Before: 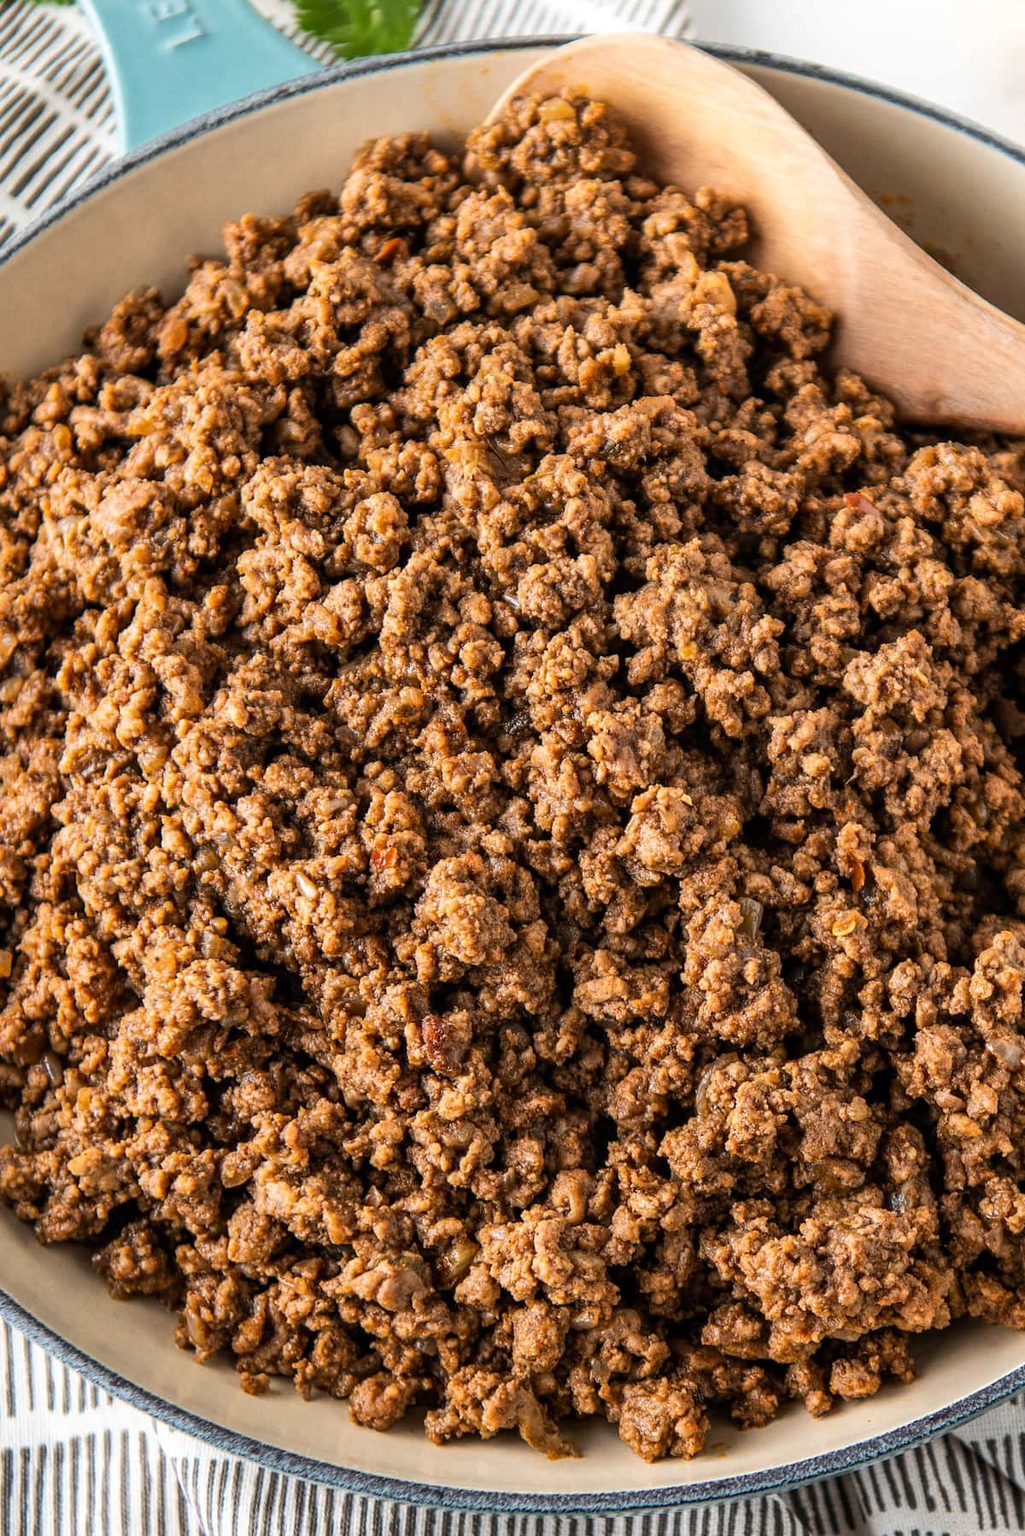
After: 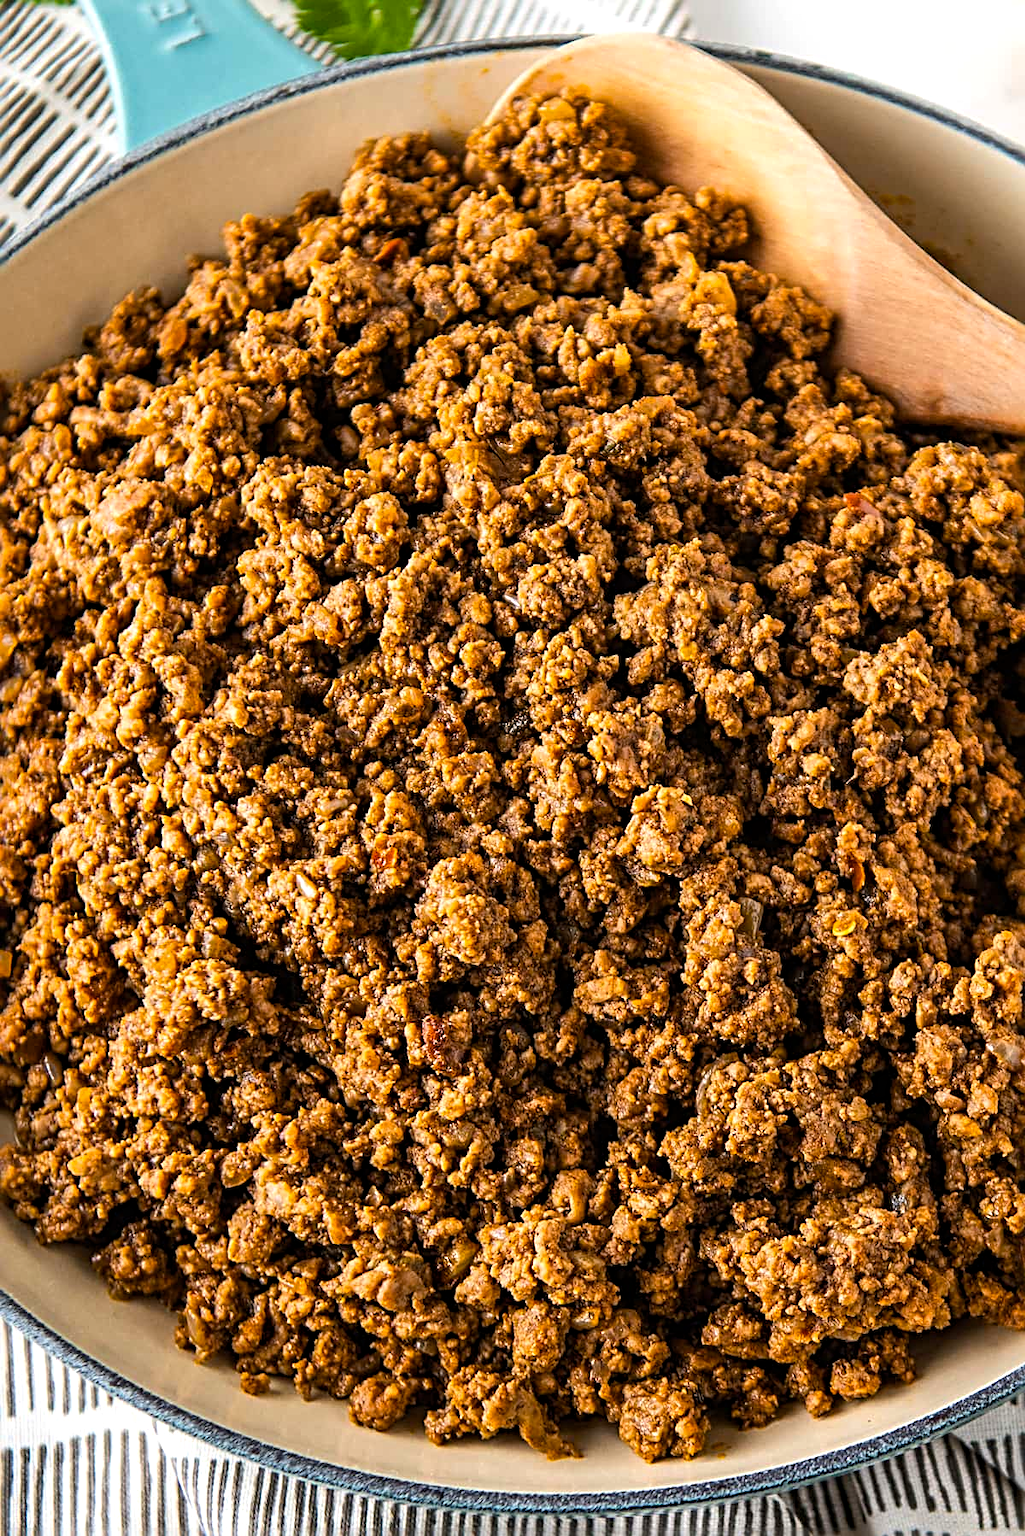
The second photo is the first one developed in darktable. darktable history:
color balance rgb: perceptual saturation grading › global saturation 30.404%, contrast 5.155%
sharpen: radius 3.957
